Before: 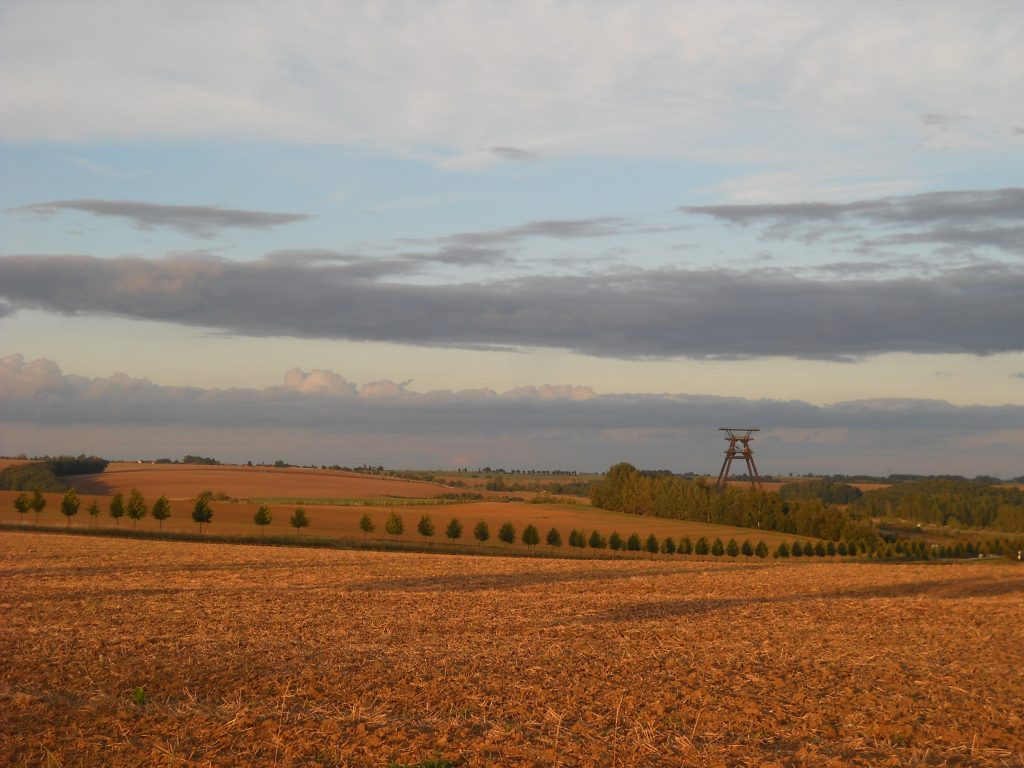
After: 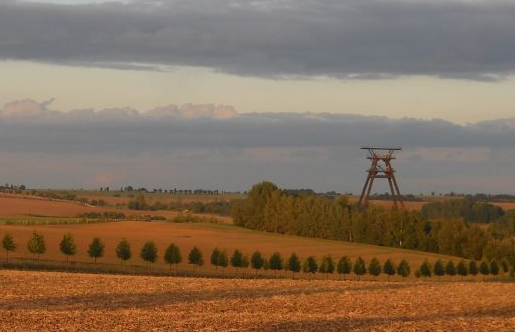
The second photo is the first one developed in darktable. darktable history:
white balance: emerald 1
crop: left 35.03%, top 36.625%, right 14.663%, bottom 20.057%
